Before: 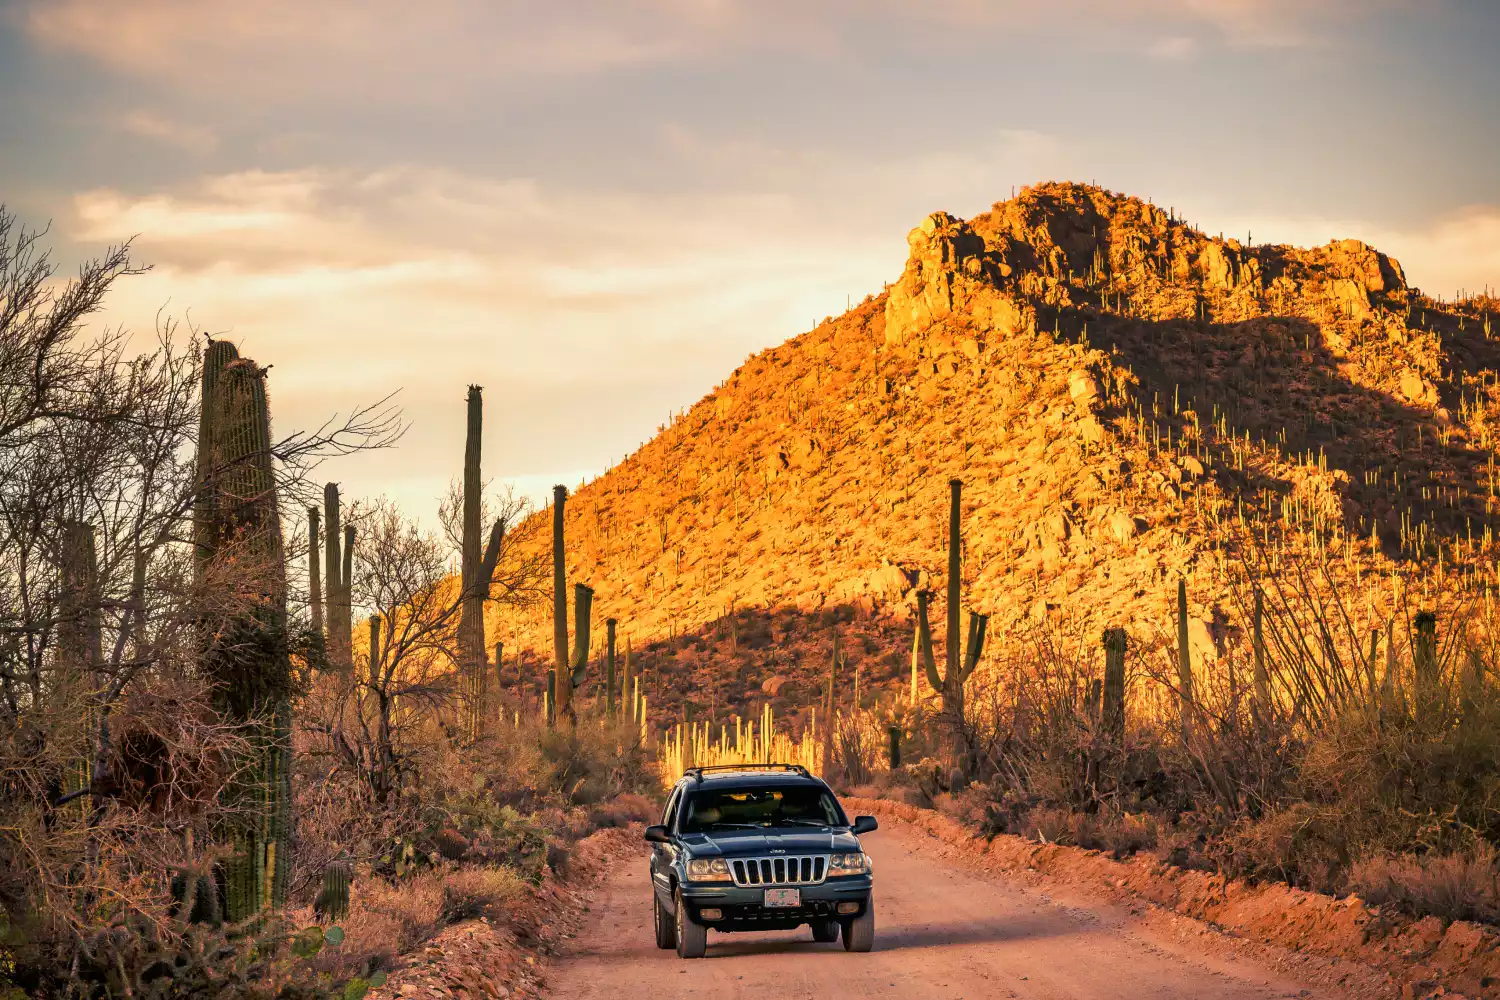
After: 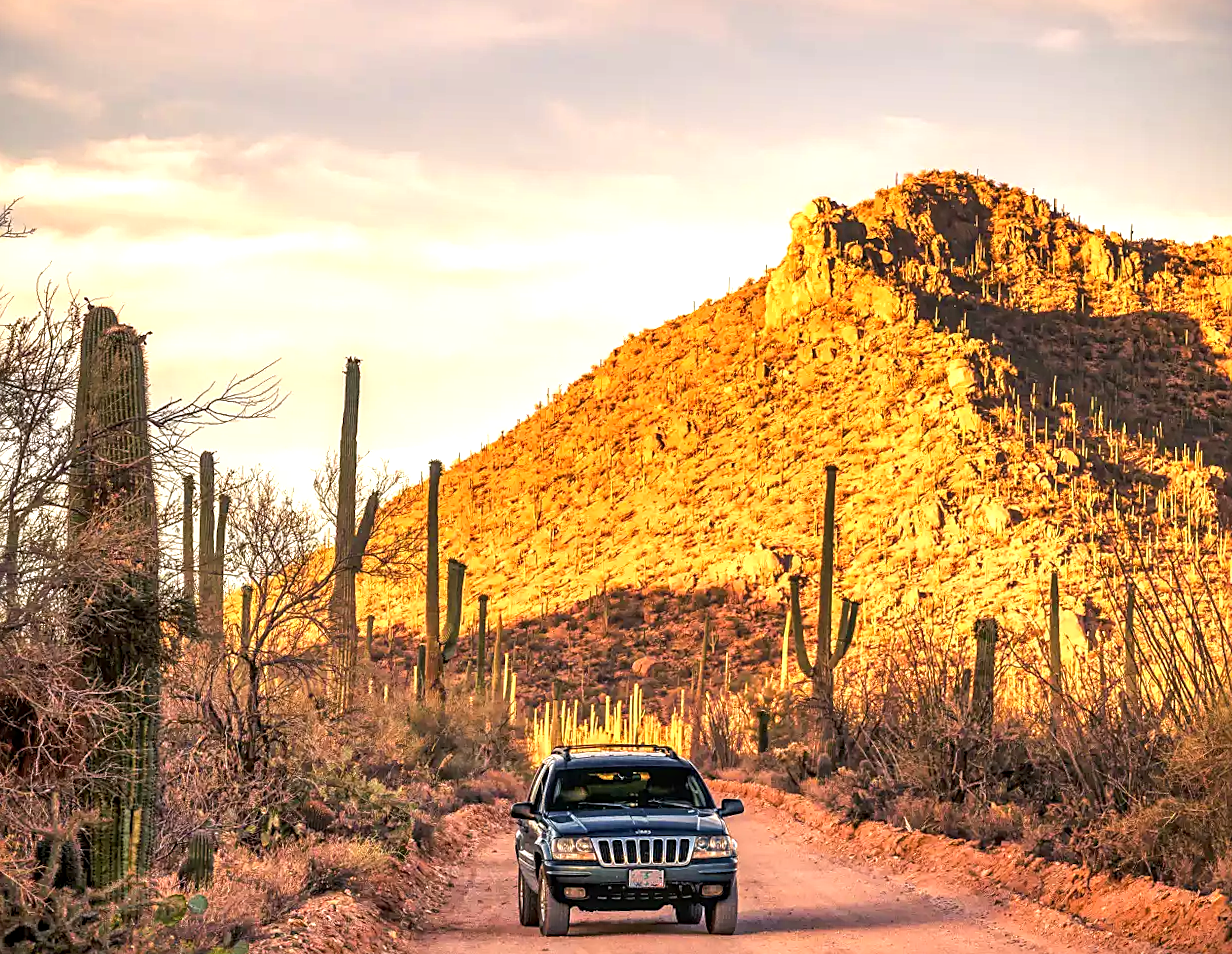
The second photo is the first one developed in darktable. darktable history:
white balance: red 1.004, blue 1.024
rotate and perspective: rotation 1.57°, crop left 0.018, crop right 0.982, crop top 0.039, crop bottom 0.961
local contrast: on, module defaults
sharpen: on, module defaults
crop: left 7.598%, right 7.873%
exposure: exposure 0.6 EV, compensate highlight preservation false
